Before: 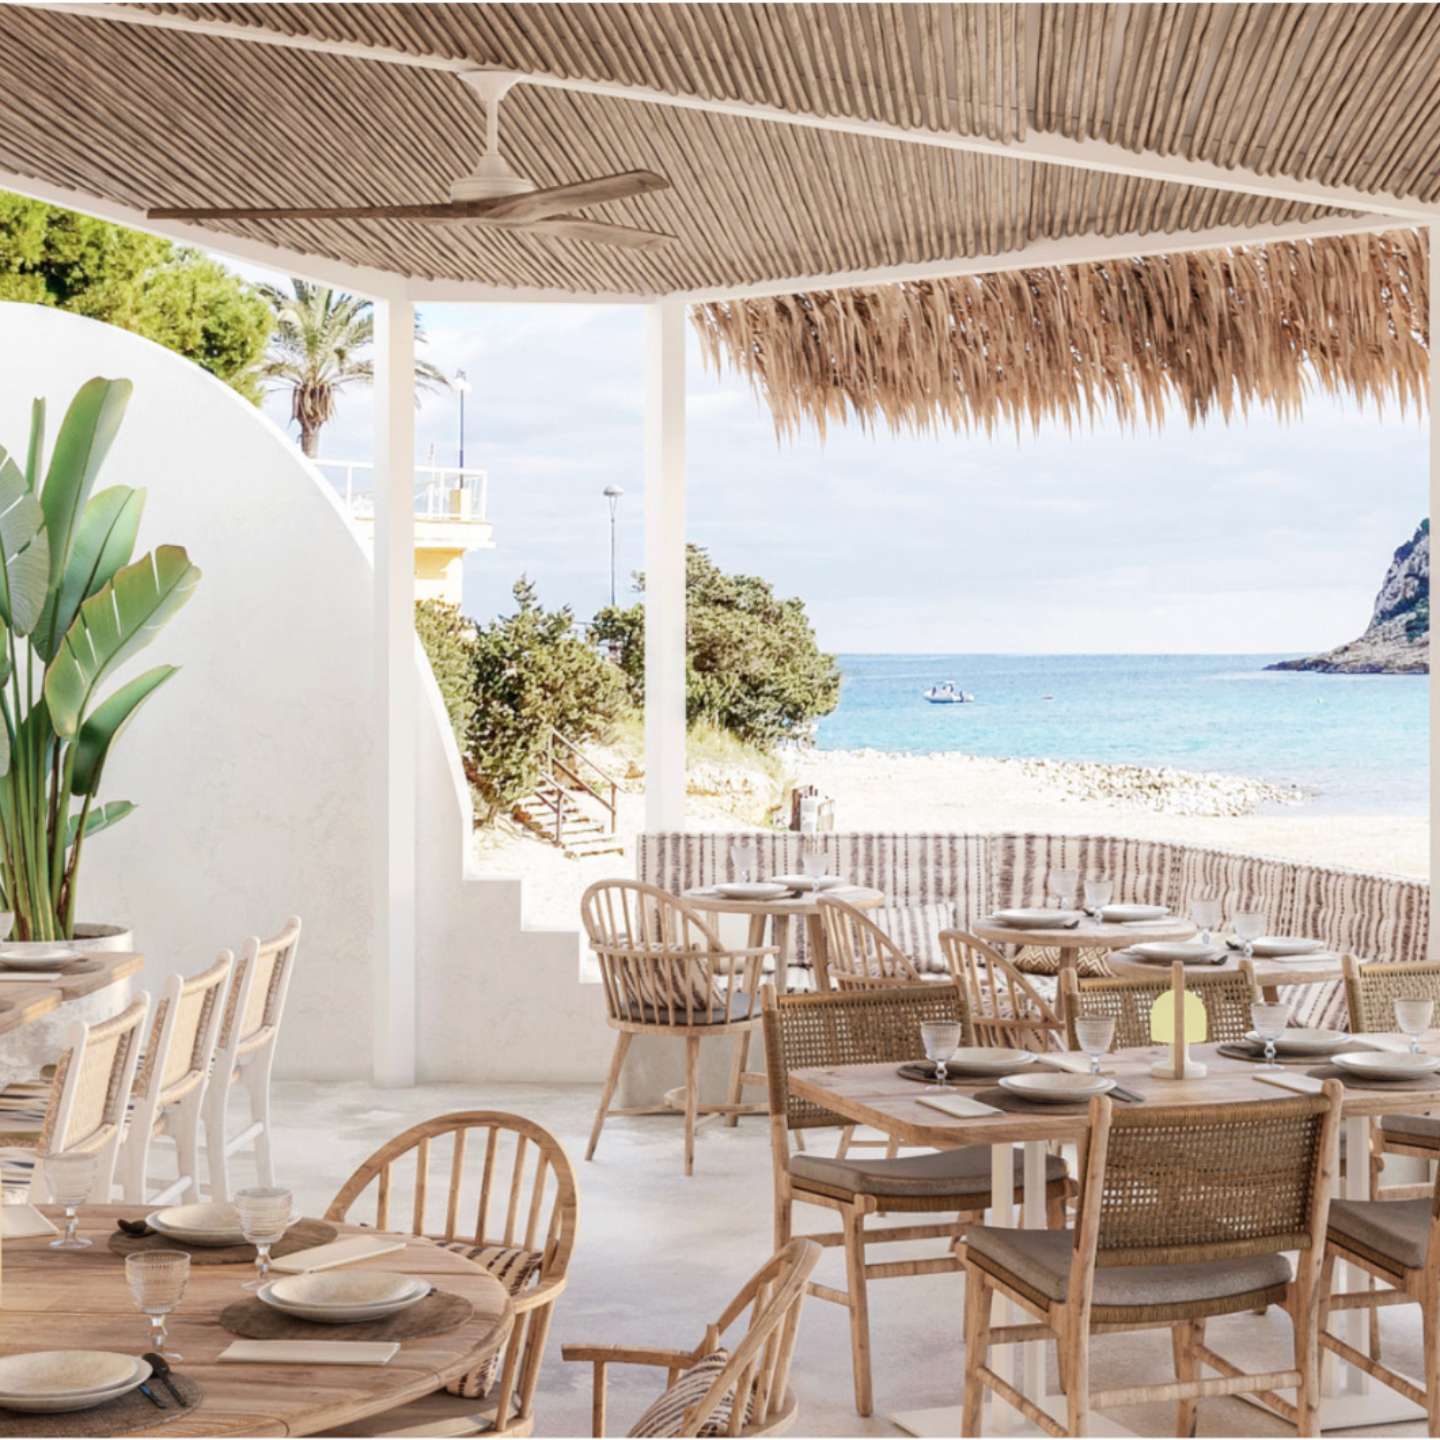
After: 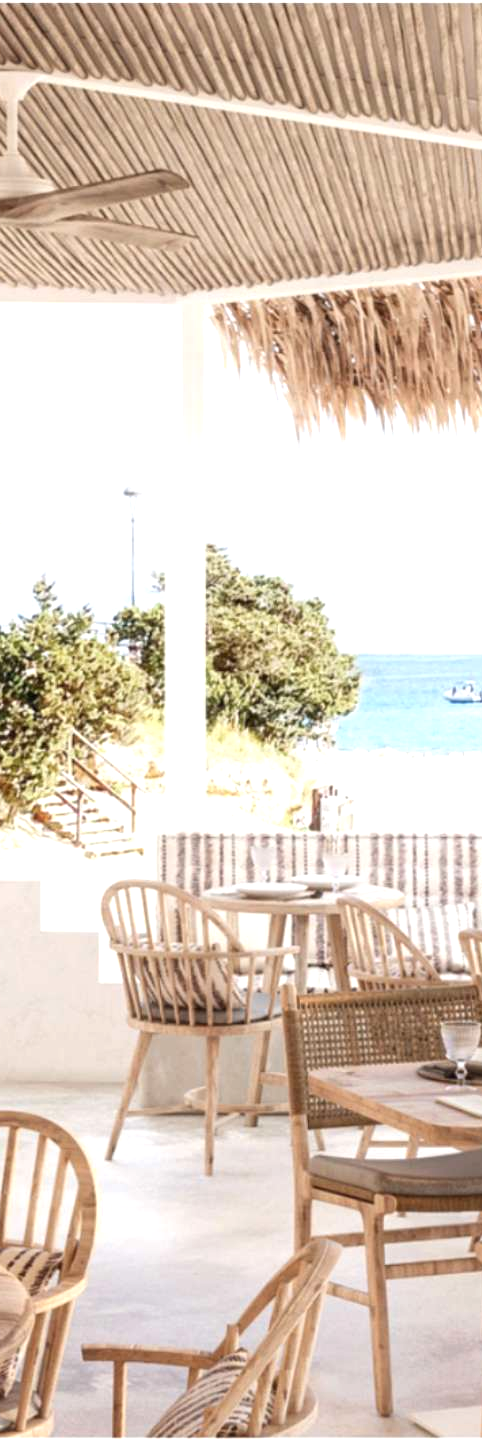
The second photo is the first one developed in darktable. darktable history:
exposure: black level correction 0, exposure 0.499 EV, compensate highlight preservation false
crop: left 33.38%, right 33.13%
